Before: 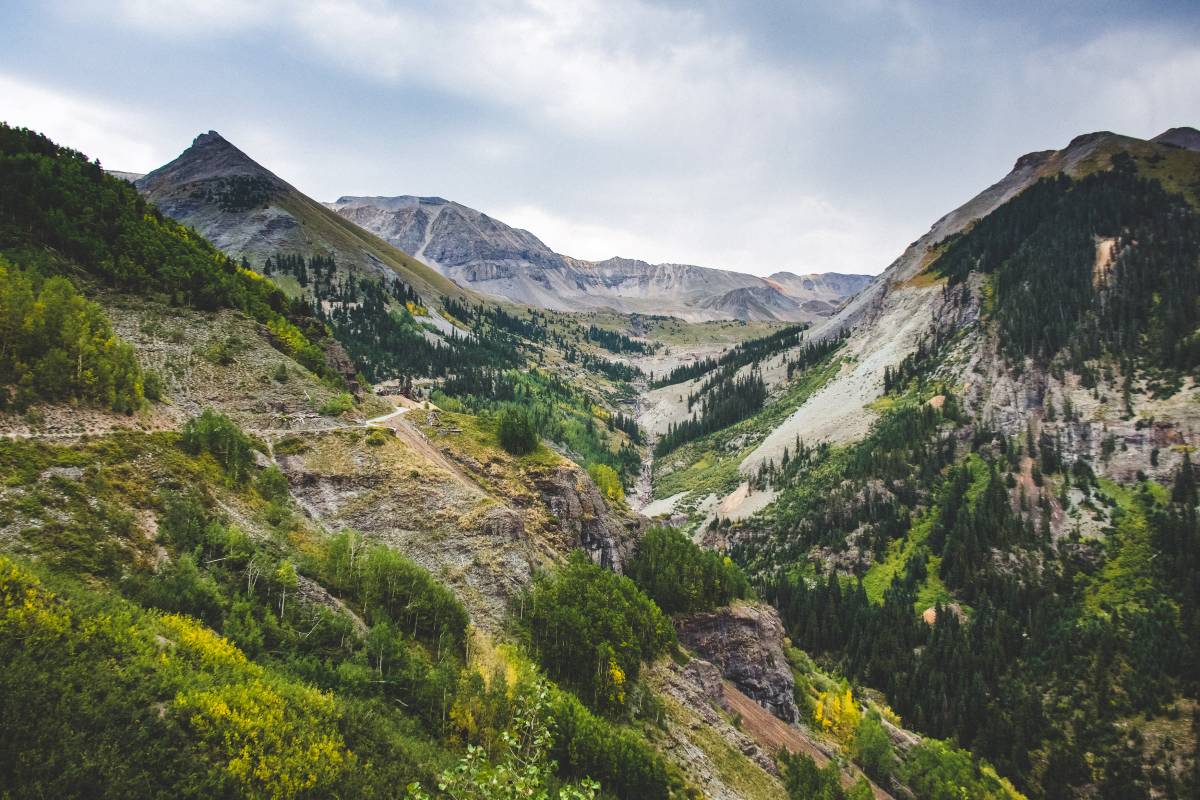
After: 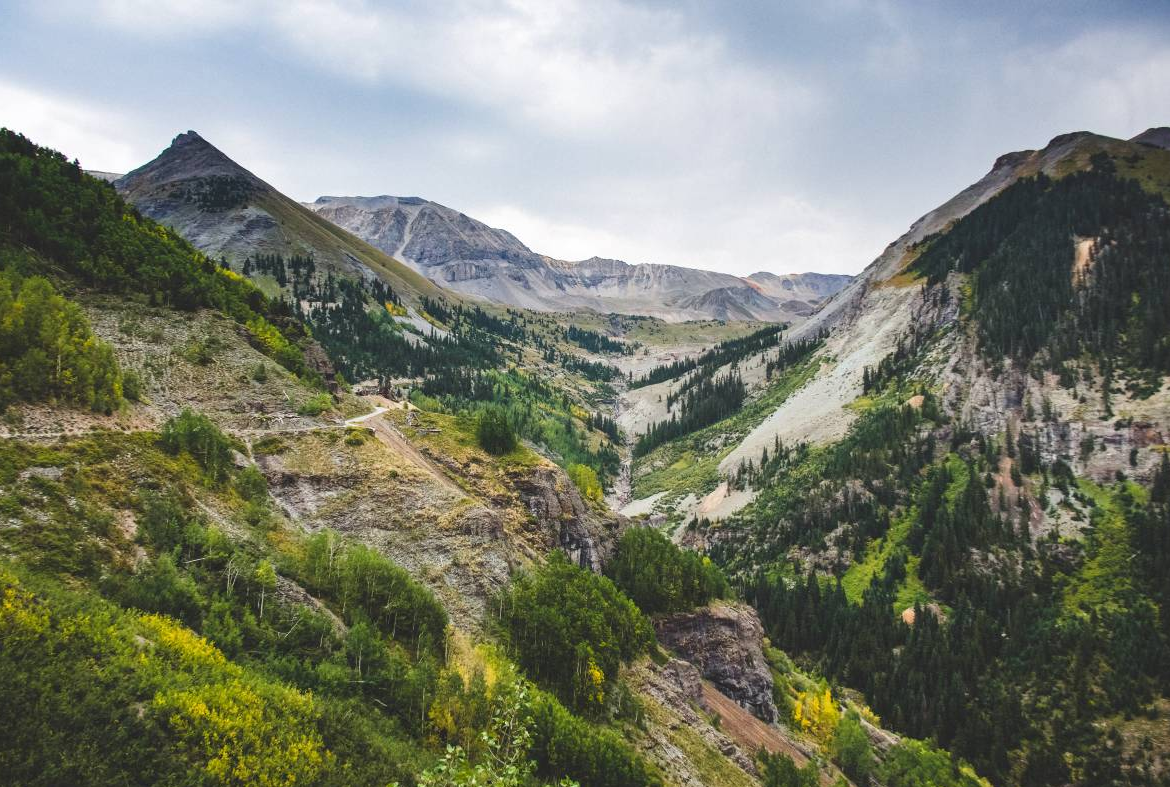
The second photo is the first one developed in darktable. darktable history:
crop and rotate: left 1.785%, right 0.632%, bottom 1.539%
